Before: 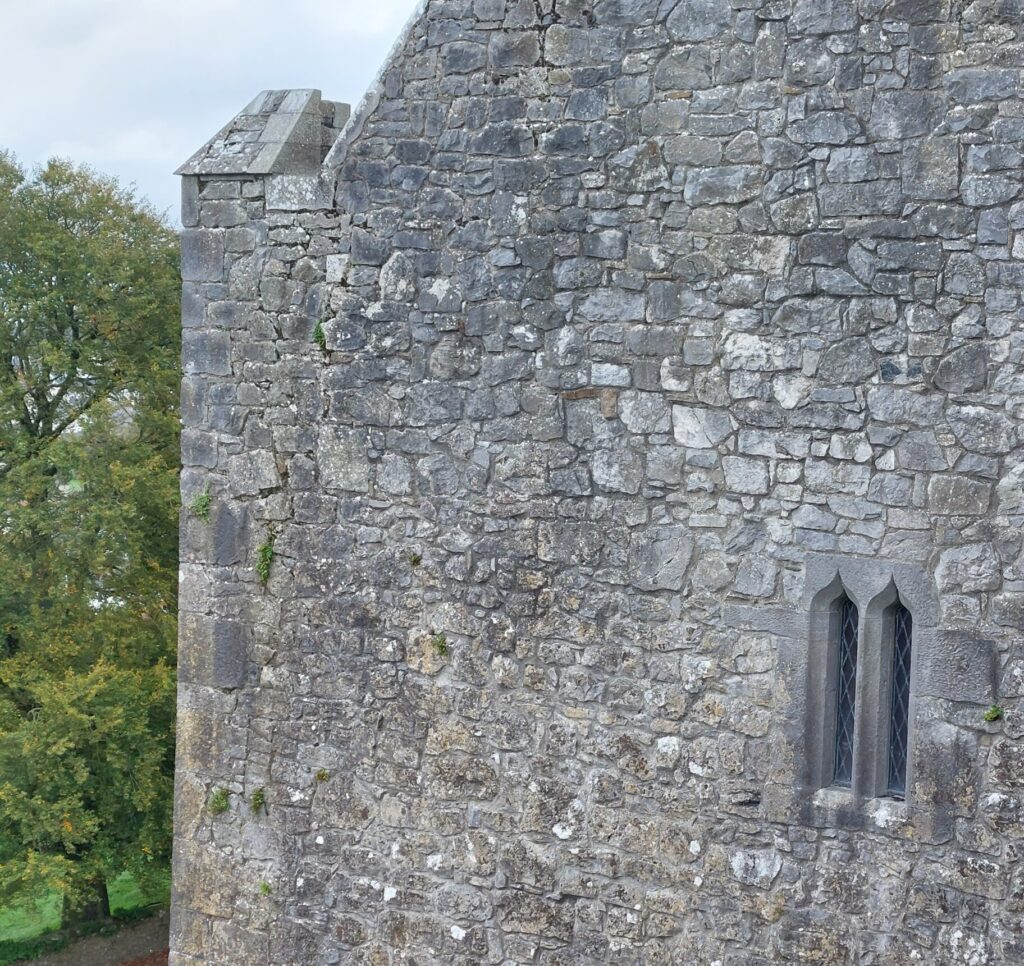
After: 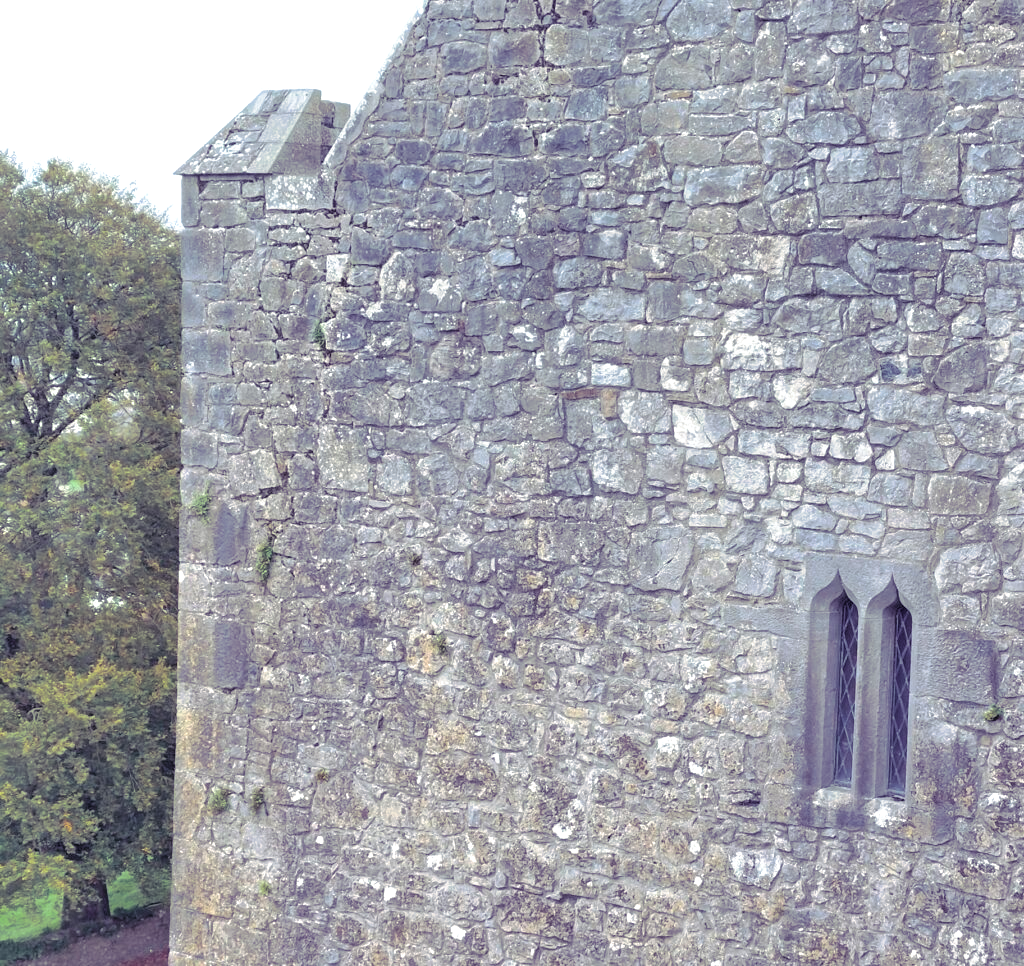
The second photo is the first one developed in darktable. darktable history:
exposure: black level correction 0, exposure 0.7 EV, compensate exposure bias true, compensate highlight preservation false
split-toning: shadows › hue 255.6°, shadows › saturation 0.66, highlights › hue 43.2°, highlights › saturation 0.68, balance -50.1
tone curve: curves: ch0 [(0, 0) (0.003, 0.001) (0.011, 0.002) (0.025, 0.007) (0.044, 0.015) (0.069, 0.022) (0.1, 0.03) (0.136, 0.056) (0.177, 0.115) (0.224, 0.177) (0.277, 0.244) (0.335, 0.322) (0.399, 0.398) (0.468, 0.471) (0.543, 0.545) (0.623, 0.614) (0.709, 0.685) (0.801, 0.765) (0.898, 0.867) (1, 1)], preserve colors none
contrast brightness saturation: contrast -0.1, brightness 0.05, saturation 0.08
